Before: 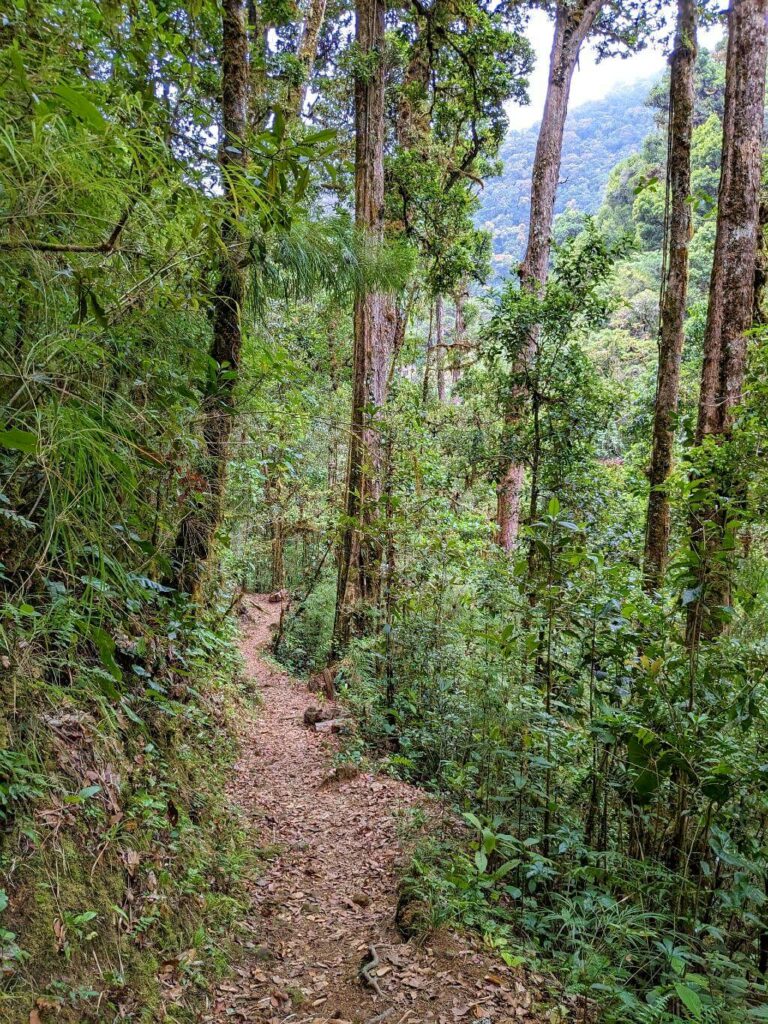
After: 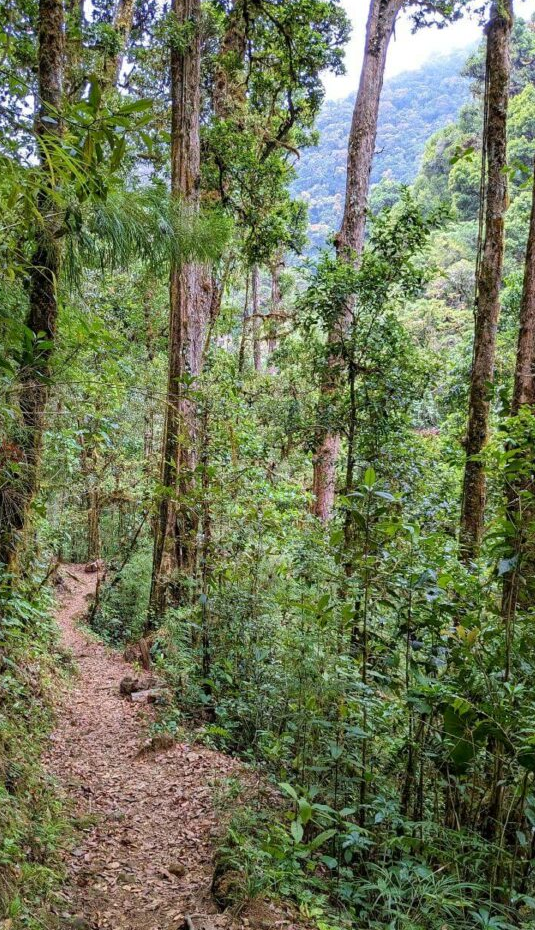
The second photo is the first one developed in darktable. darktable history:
crop and rotate: left 23.986%, top 2.973%, right 6.245%, bottom 6.155%
contrast equalizer: octaves 7, y [[0.5 ×6], [0.5 ×6], [0.5, 0.5, 0.501, 0.545, 0.707, 0.863], [0 ×6], [0 ×6]]
